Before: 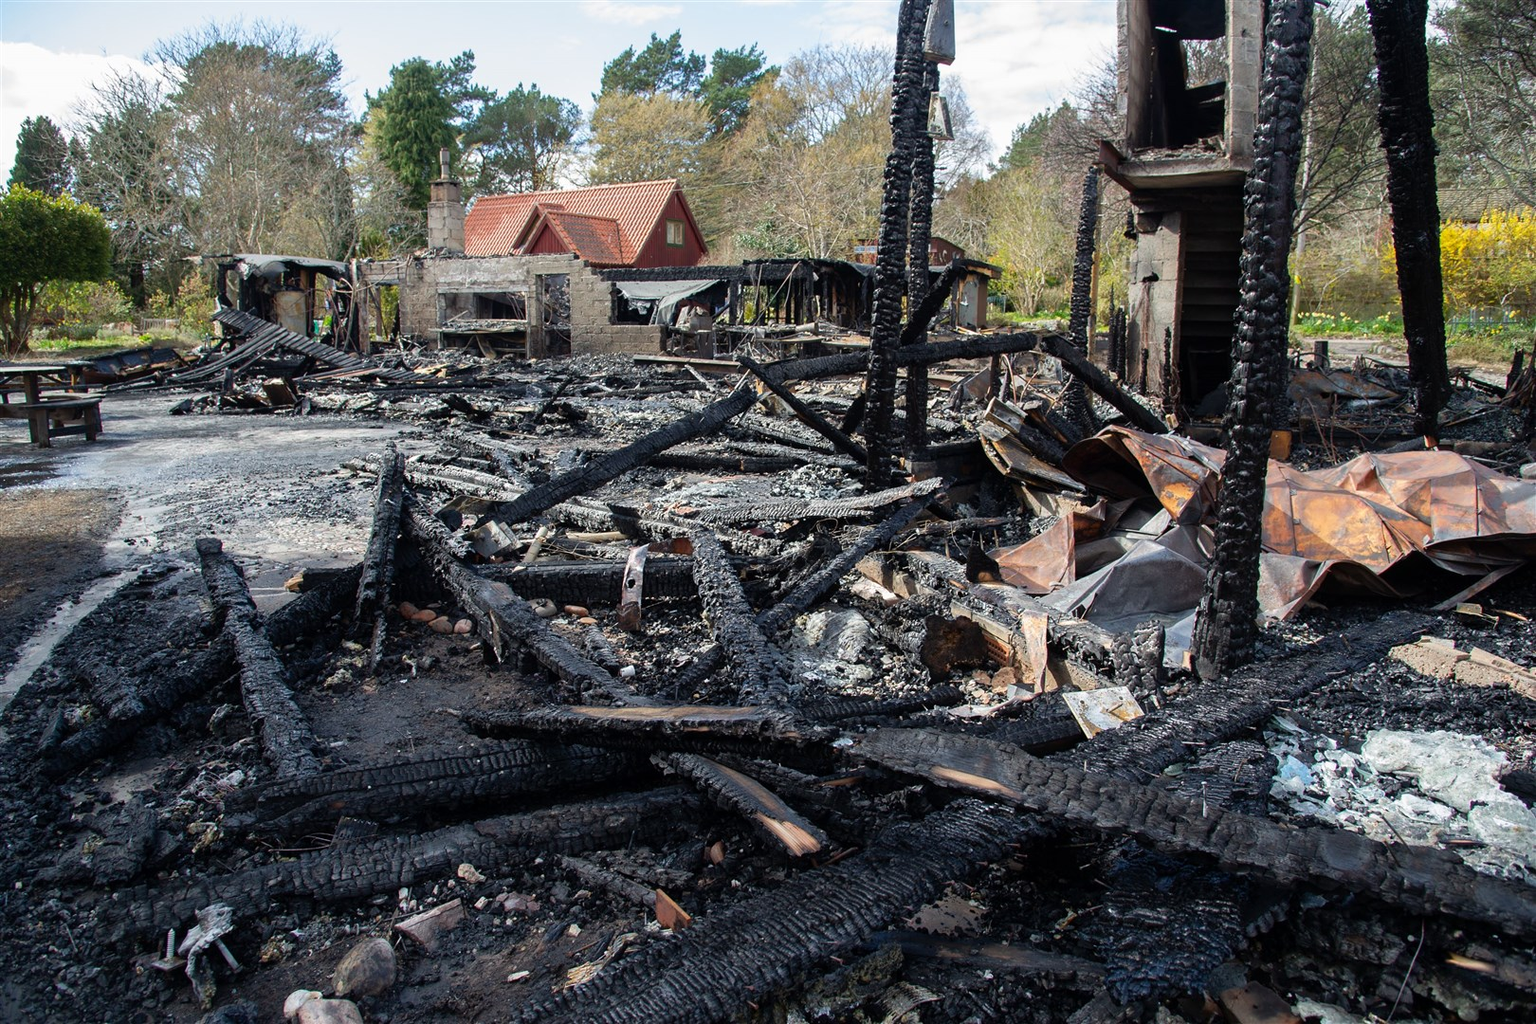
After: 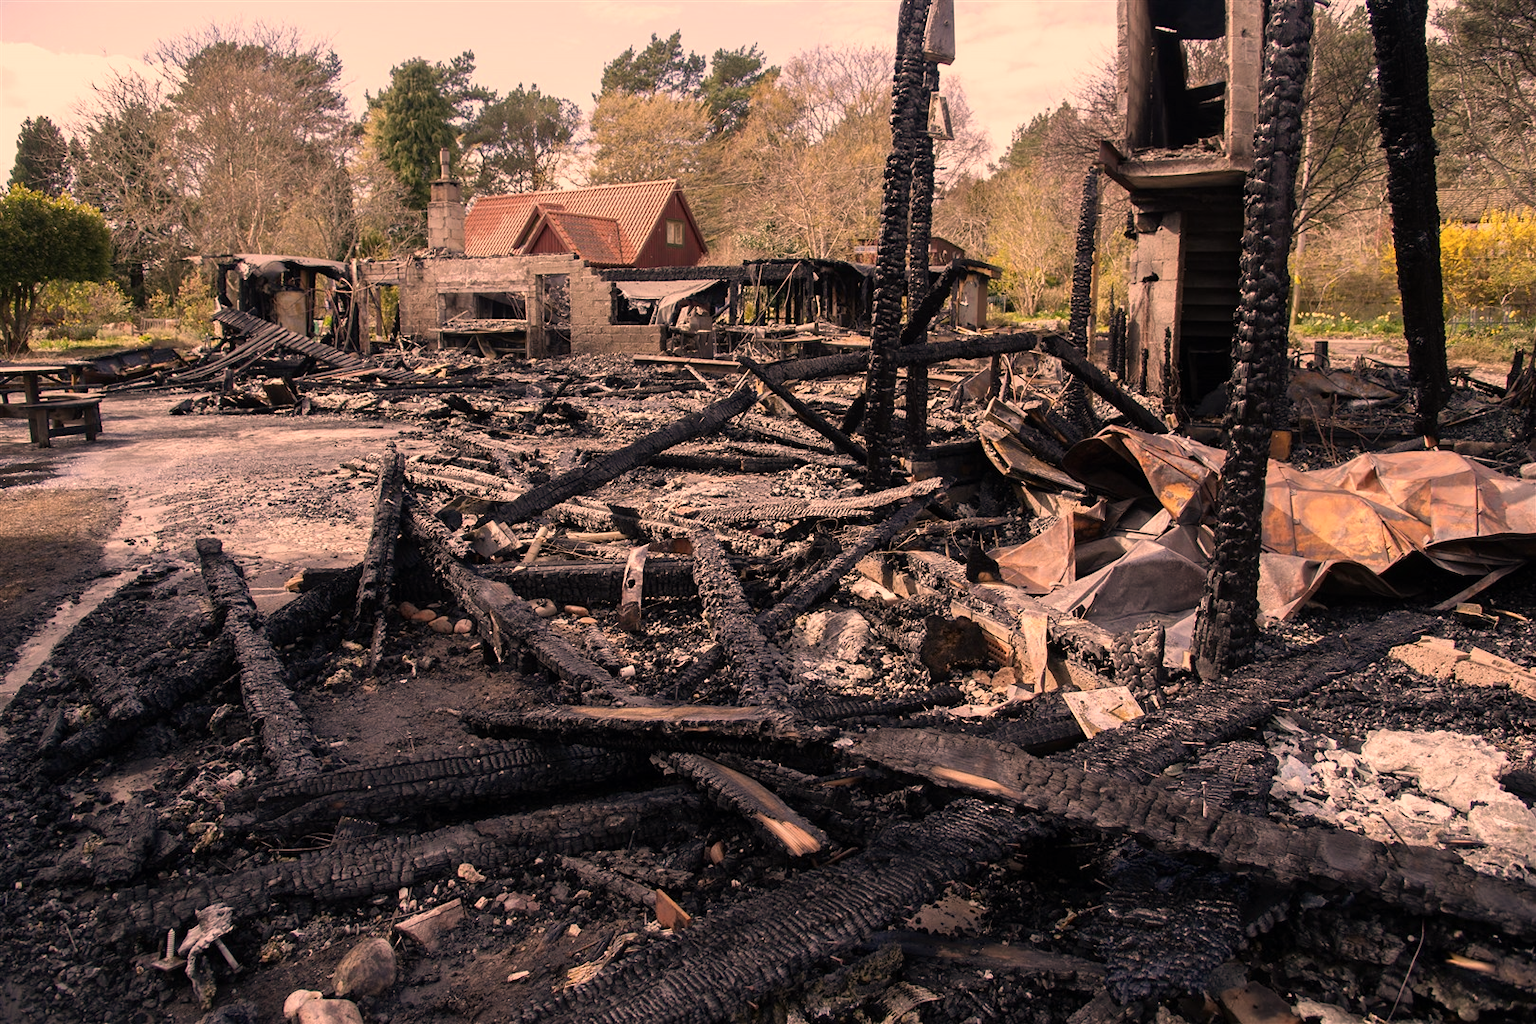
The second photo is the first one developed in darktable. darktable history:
color correction: highlights a* 39.58, highlights b* 39.9, saturation 0.688
